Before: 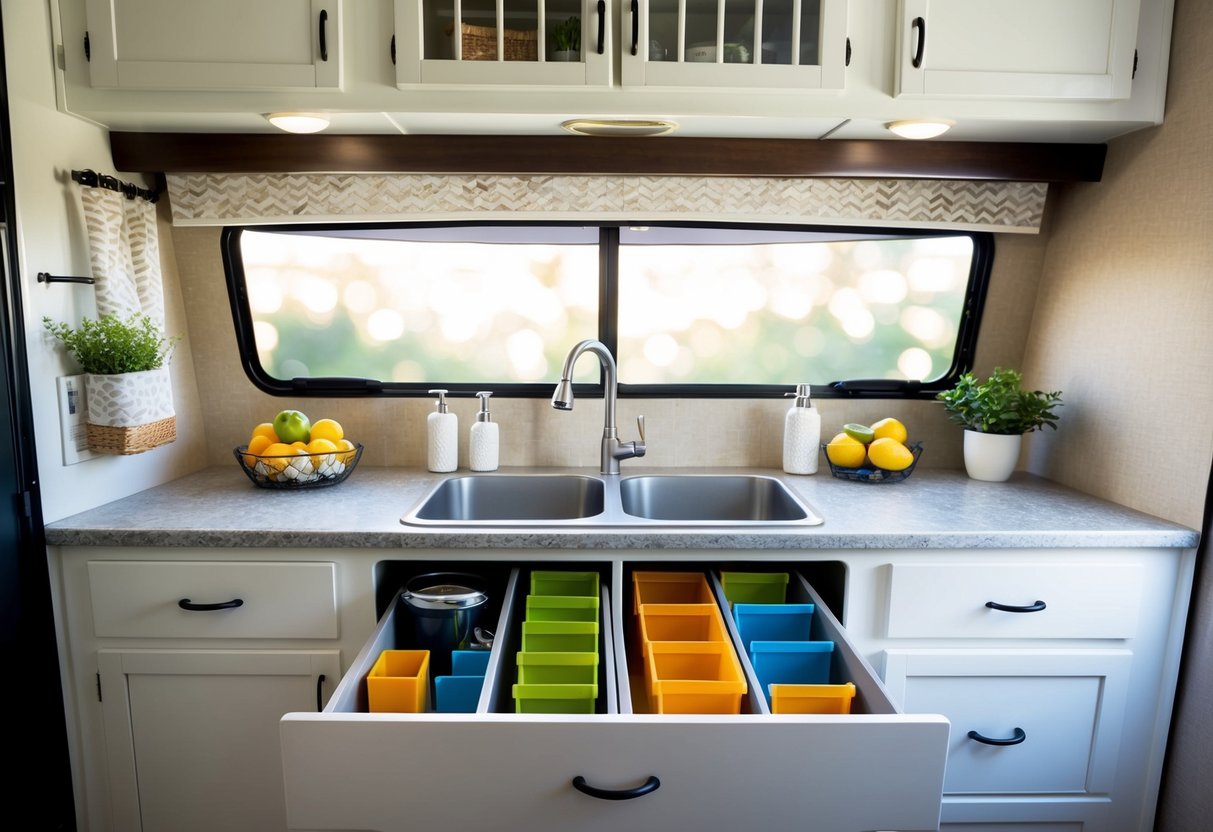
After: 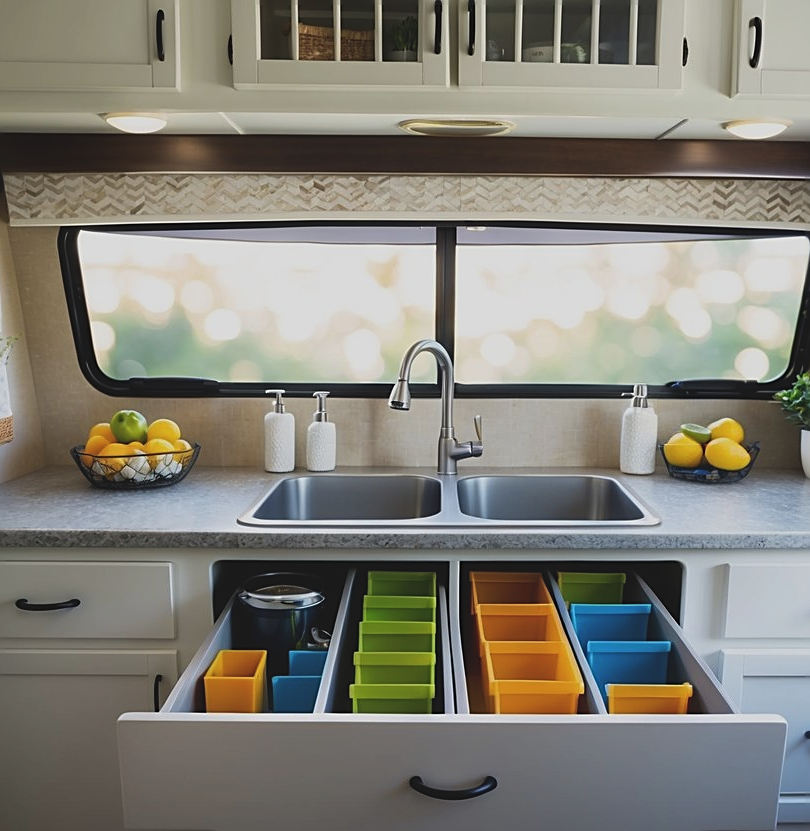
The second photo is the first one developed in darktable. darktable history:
exposure: black level correction -0.015, exposure -0.501 EV, compensate highlight preservation false
sharpen: on, module defaults
crop and rotate: left 13.506%, right 19.639%
